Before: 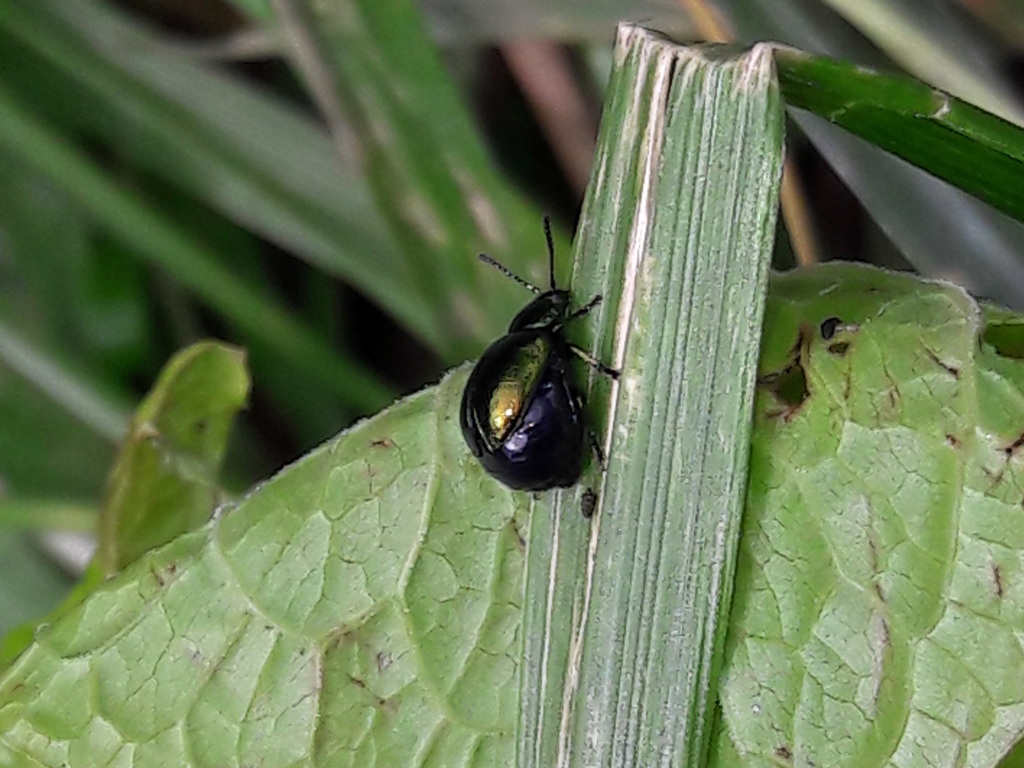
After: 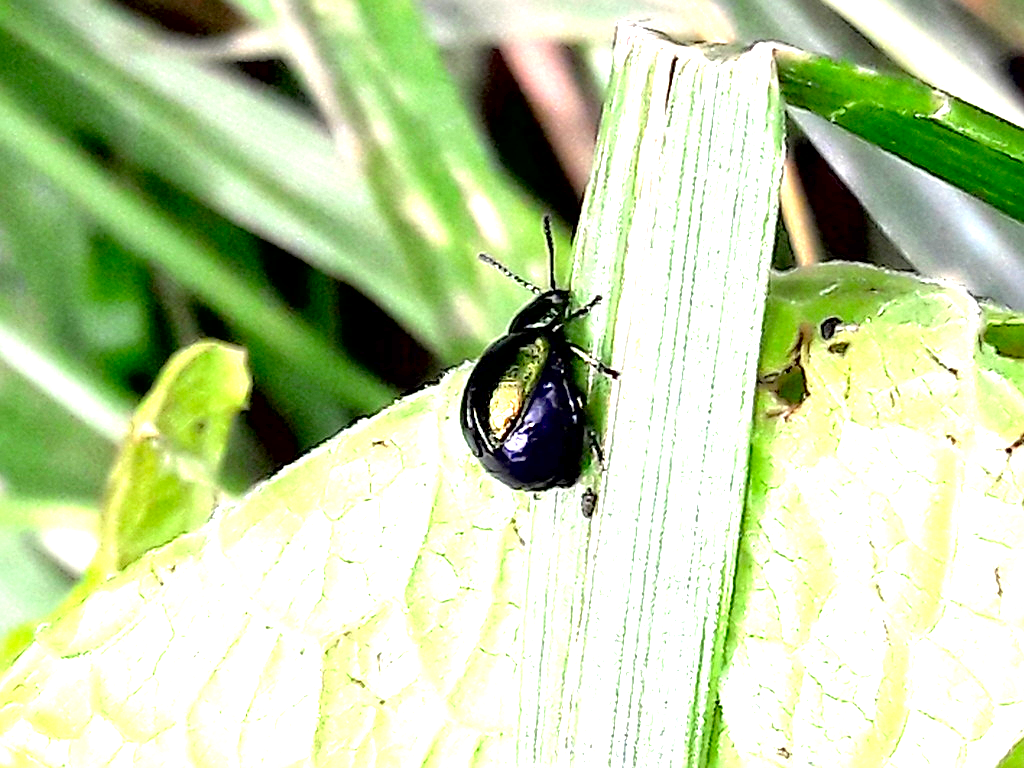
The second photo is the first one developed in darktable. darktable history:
local contrast: mode bilateral grid, contrast 20, coarseness 49, detail 119%, midtone range 0.2
tone equalizer: -8 EV -0.382 EV, -7 EV -0.417 EV, -6 EV -0.367 EV, -5 EV -0.257 EV, -3 EV 0.256 EV, -2 EV 0.335 EV, -1 EV 0.378 EV, +0 EV 0.429 EV
exposure: black level correction 0.006, exposure 2.08 EV, compensate highlight preservation false
sharpen: on, module defaults
